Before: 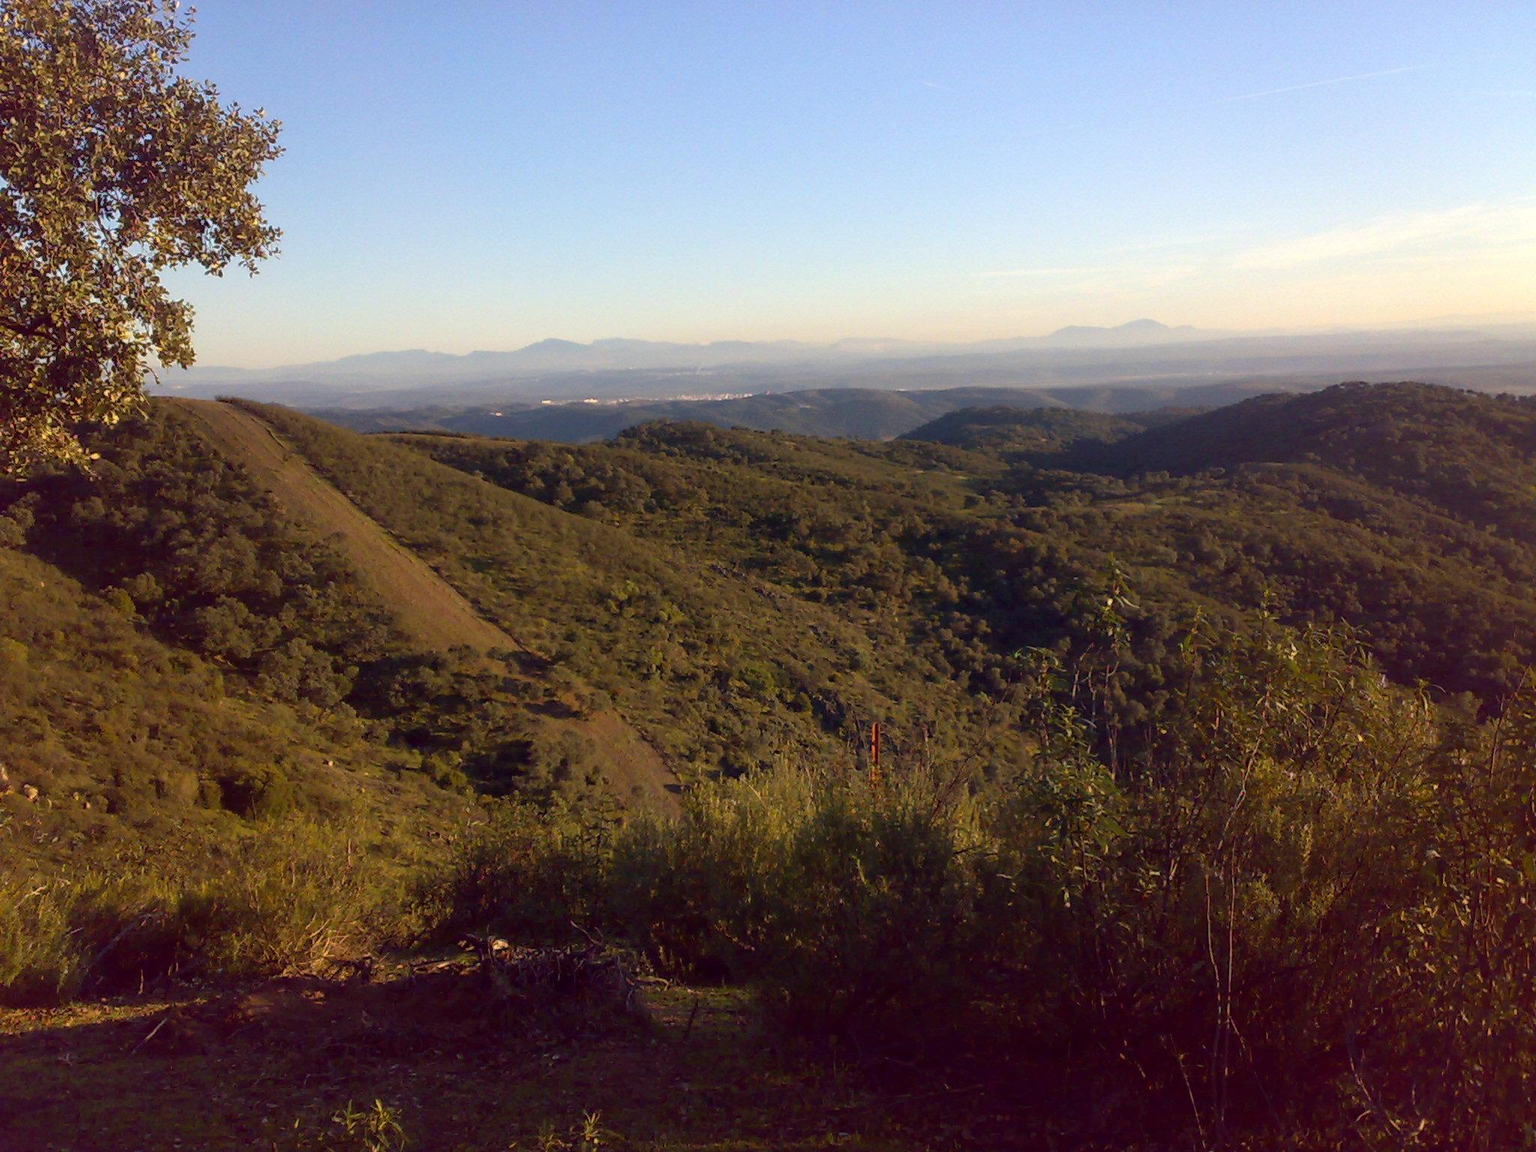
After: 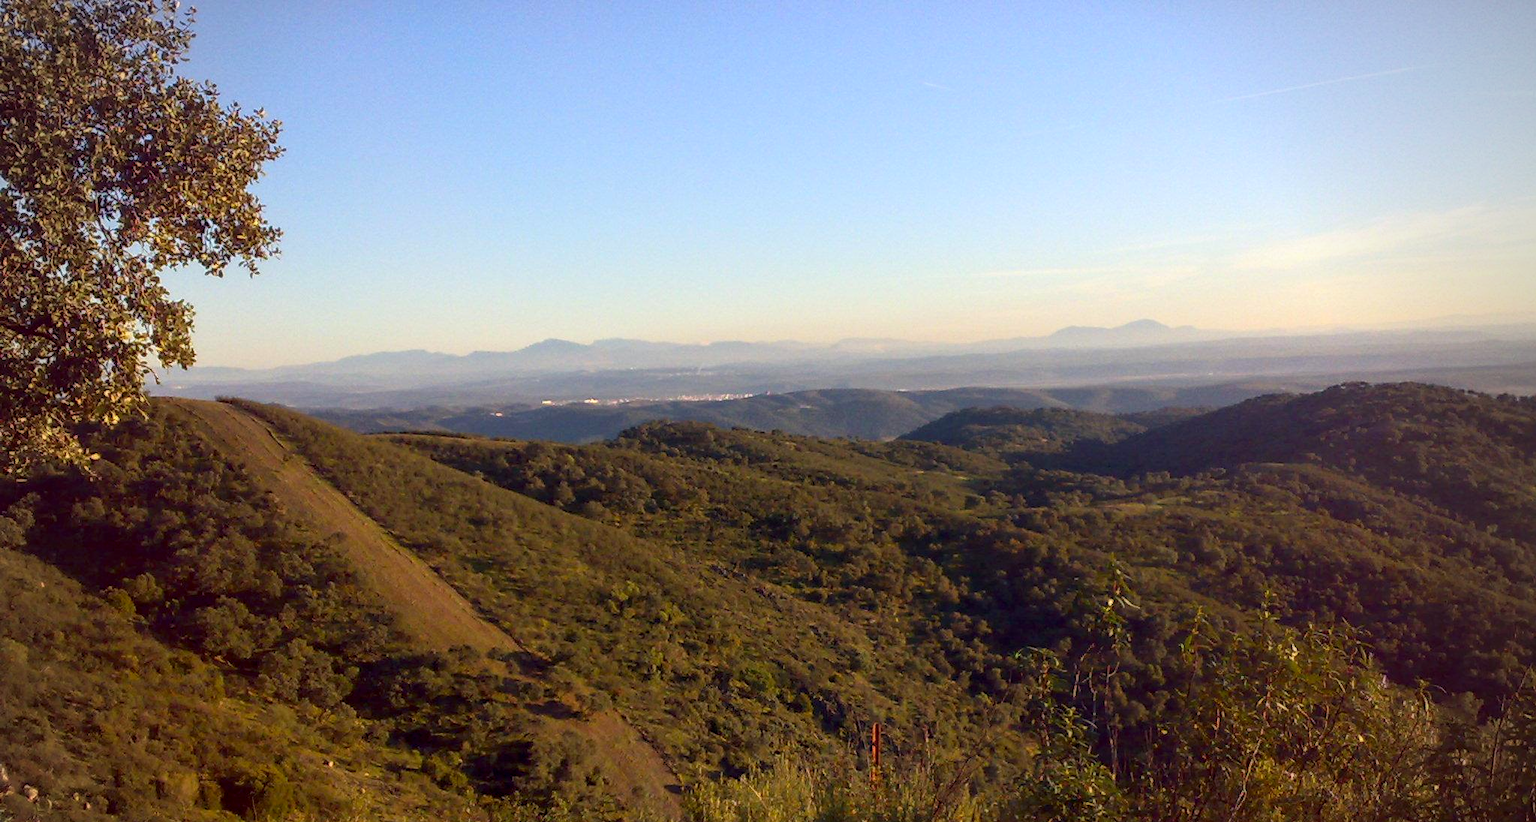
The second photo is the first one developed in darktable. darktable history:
shadows and highlights: shadows -30.28, highlights 29.68
contrast brightness saturation: saturation 0.175
vignetting: center (-0.03, 0.243)
local contrast: on, module defaults
crop: right 0%, bottom 28.634%
